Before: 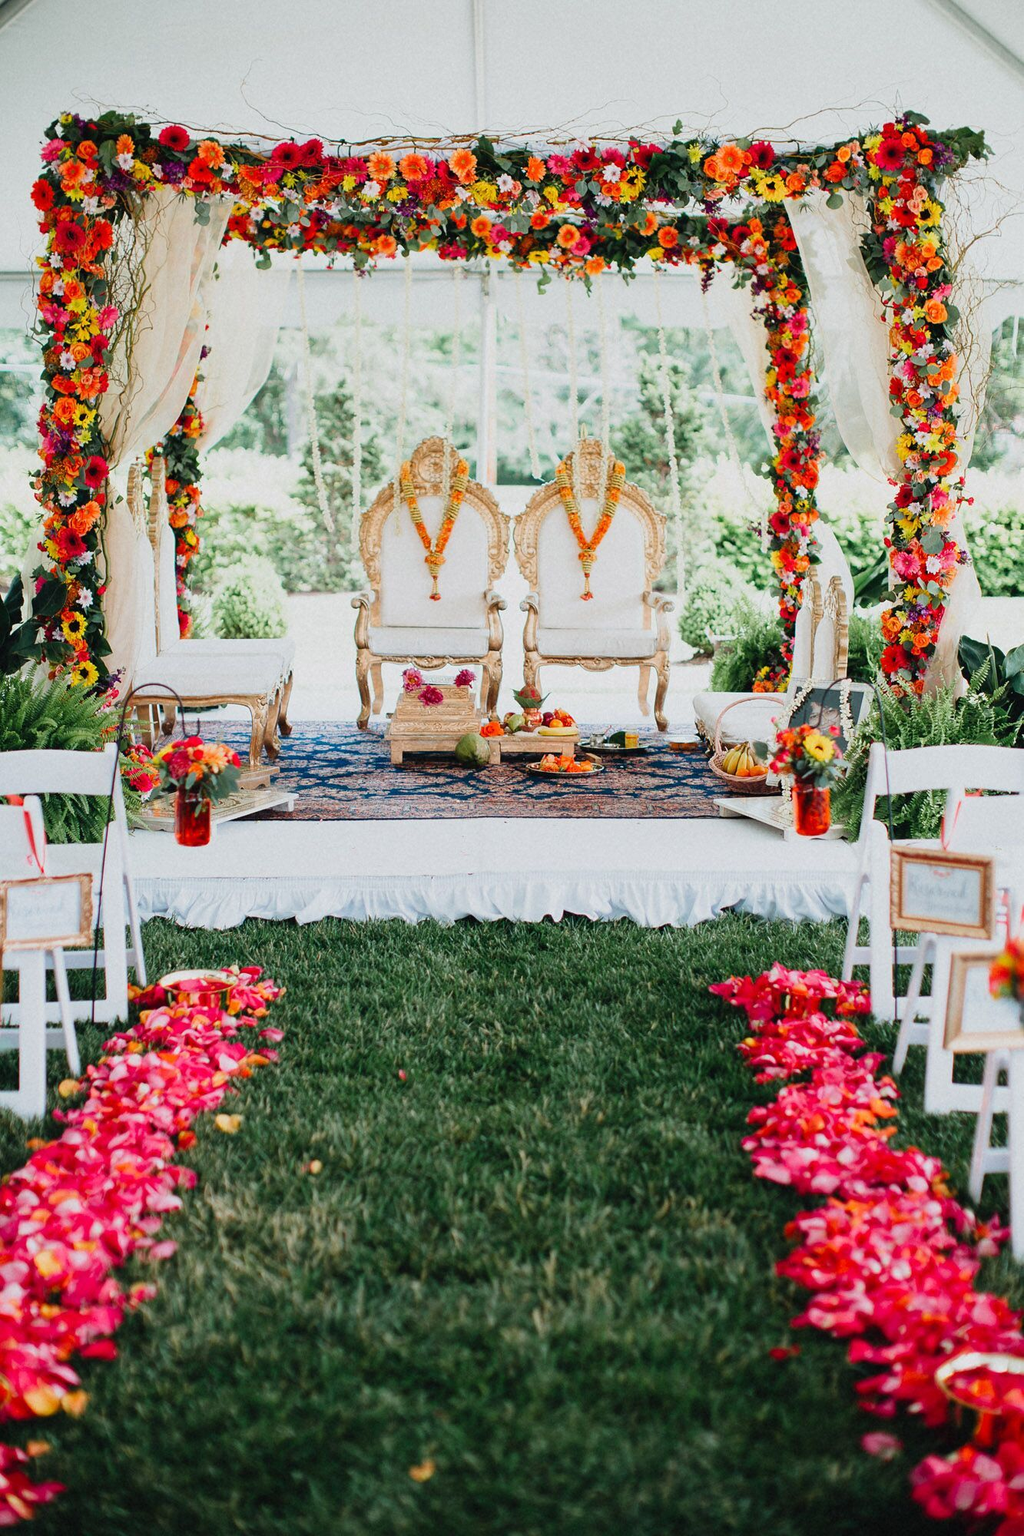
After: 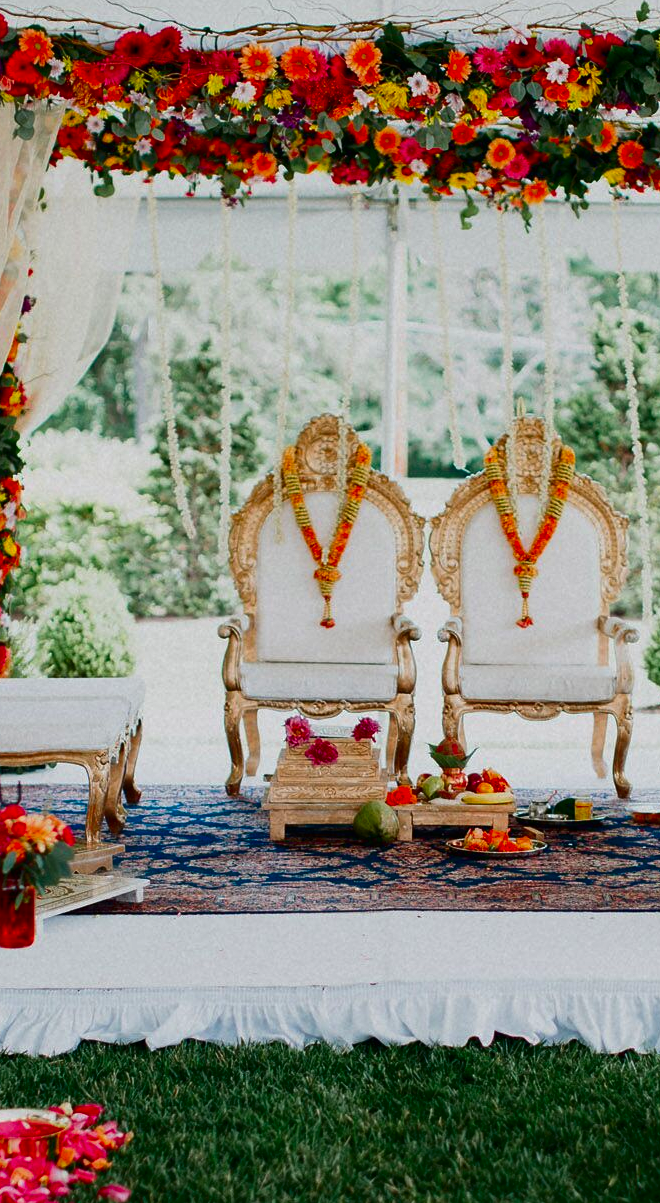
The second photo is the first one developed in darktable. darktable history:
crop: left 17.957%, top 7.714%, right 32.476%, bottom 32.113%
contrast brightness saturation: brightness -0.252, saturation 0.199
